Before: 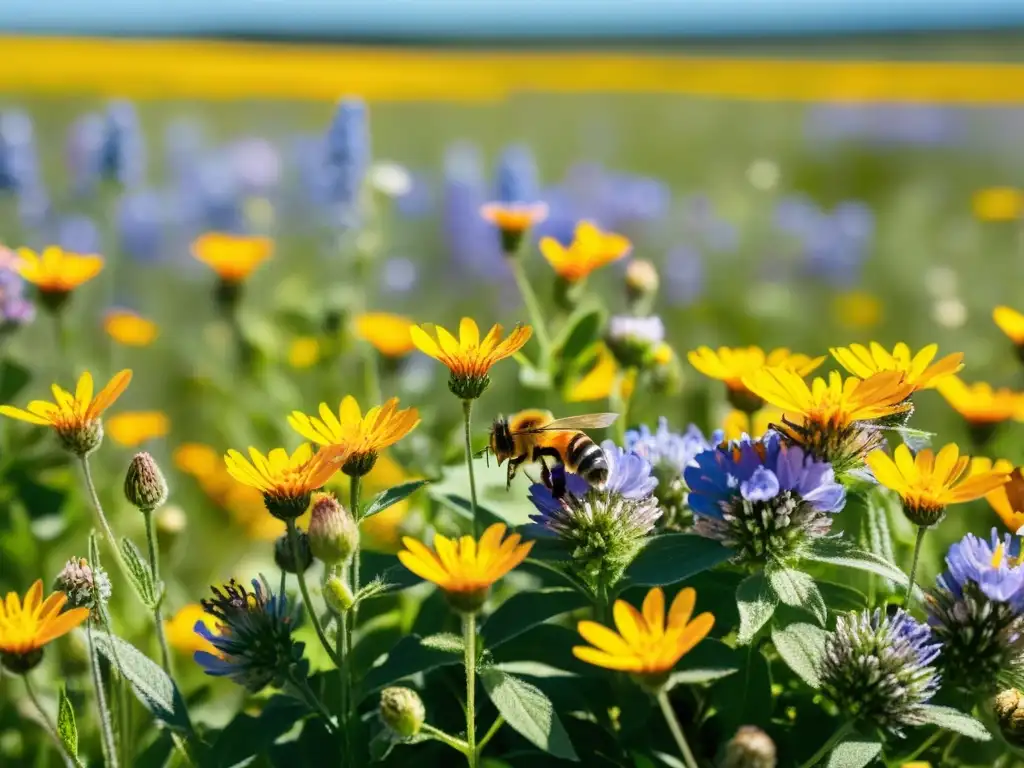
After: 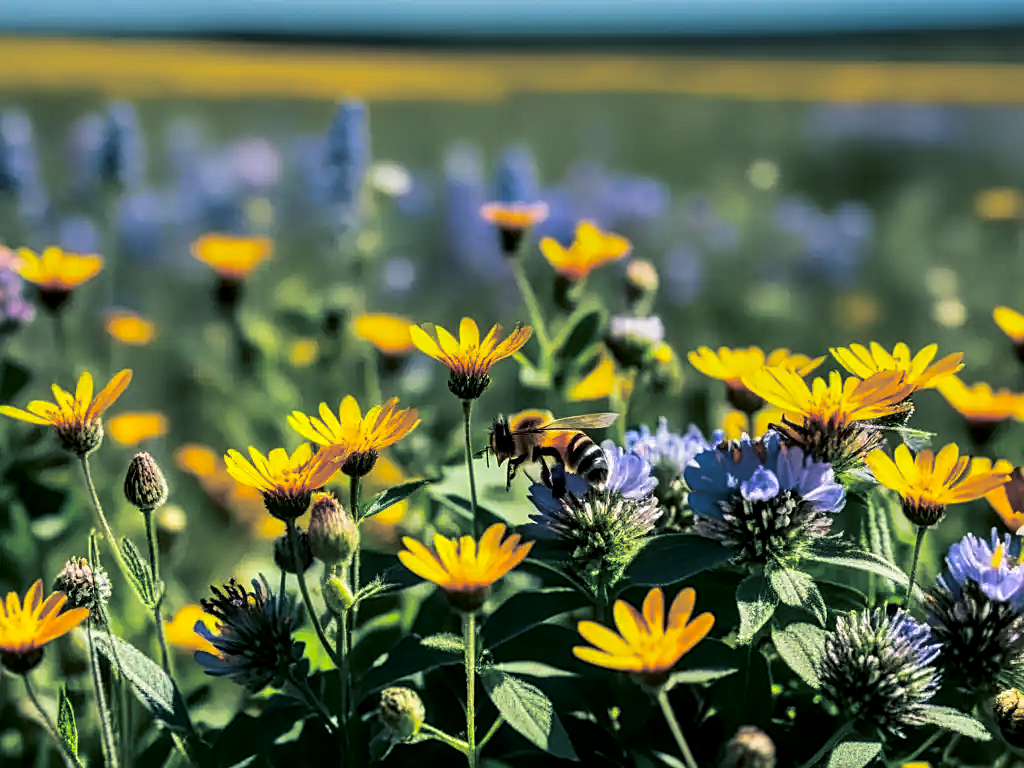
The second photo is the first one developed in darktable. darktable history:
contrast brightness saturation: contrast 0.12, brightness -0.12, saturation 0.2
graduated density: on, module defaults
exposure: black level correction 0.002, exposure 0.15 EV, compensate highlight preservation false
sharpen: on, module defaults
split-toning: shadows › hue 205.2°, shadows › saturation 0.29, highlights › hue 50.4°, highlights › saturation 0.38, balance -49.9
local contrast: on, module defaults
